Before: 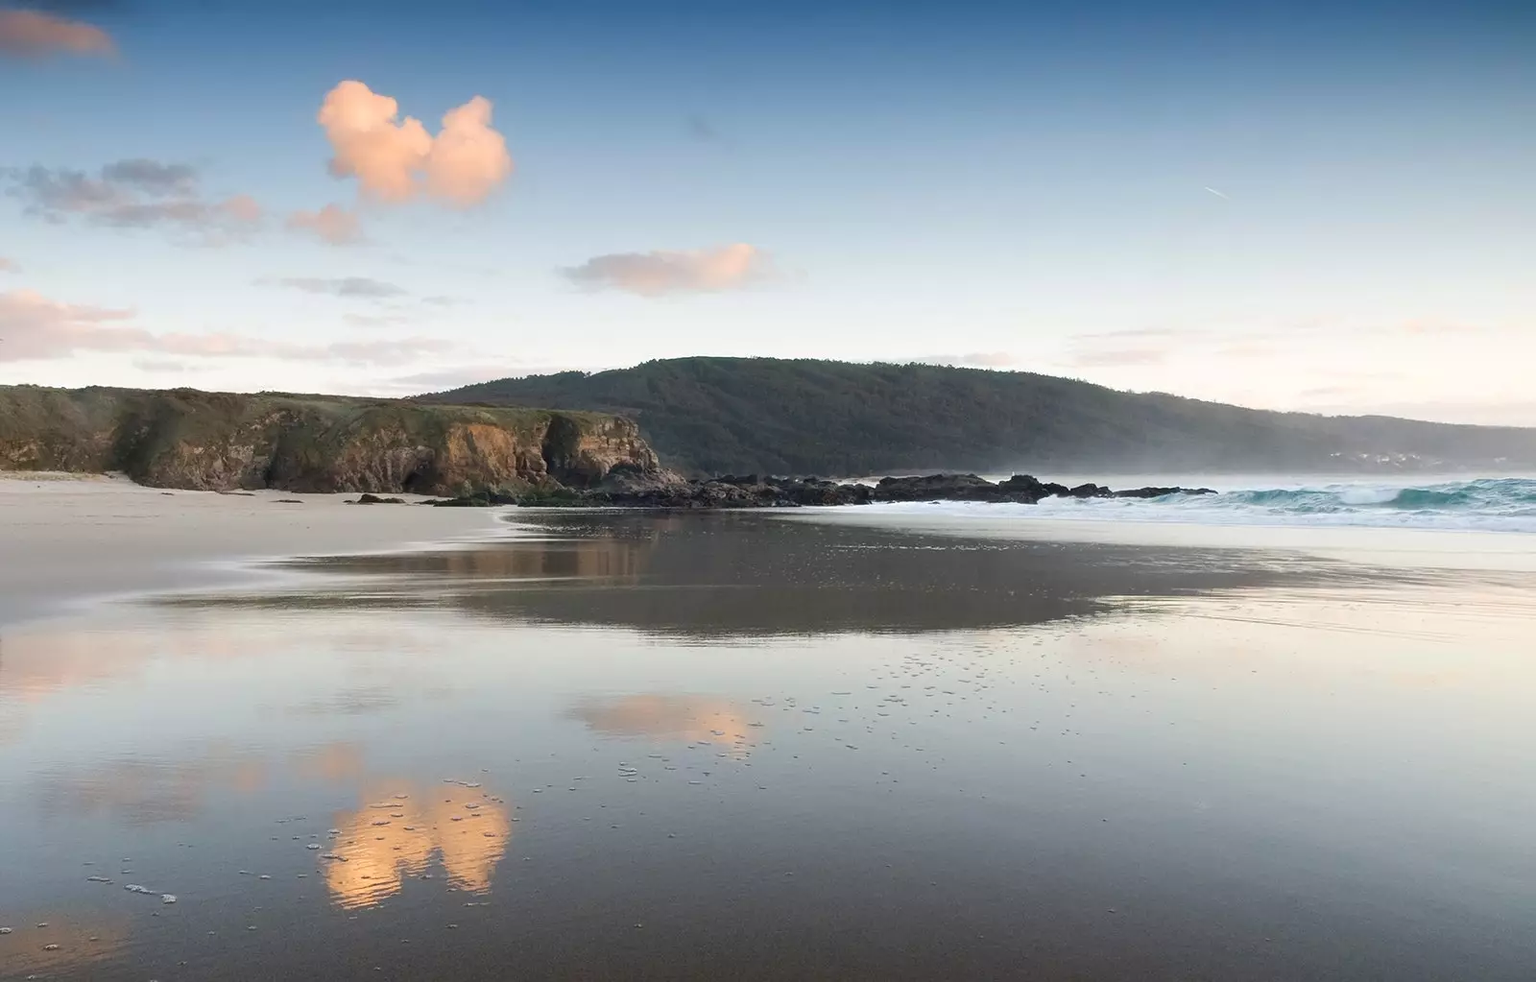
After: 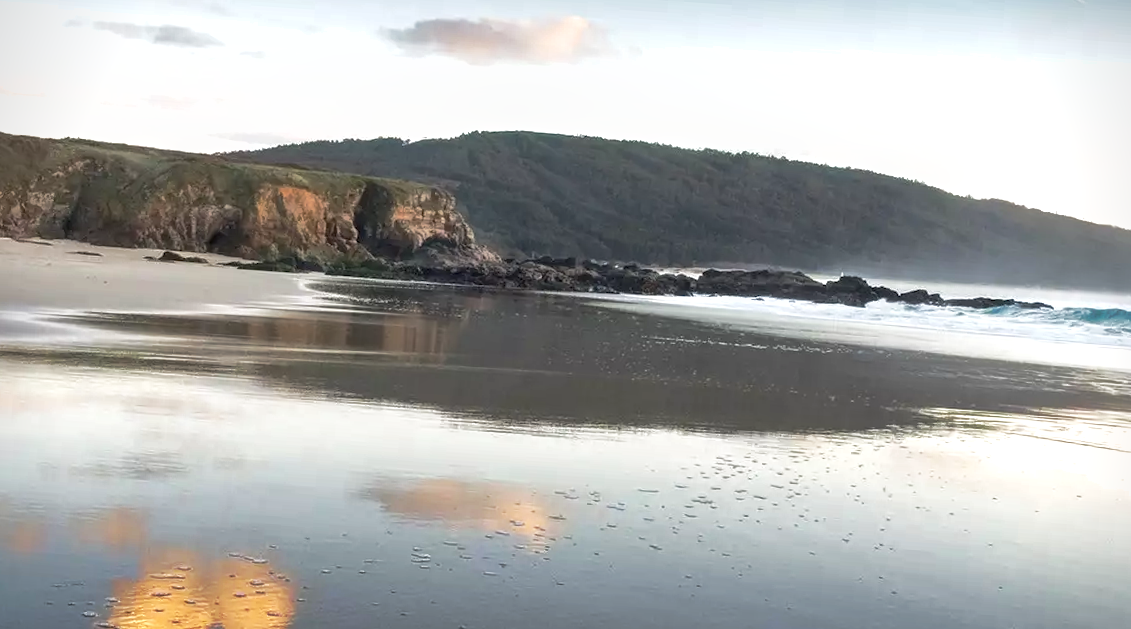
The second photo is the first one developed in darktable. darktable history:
local contrast: detail 130%
contrast brightness saturation: contrast 0.01, saturation -0.045
color balance rgb: white fulcrum 0.988 EV, perceptual saturation grading › global saturation -1.481%, perceptual brilliance grading › global brilliance 11.06%
shadows and highlights: shadows 39.24, highlights -59.82
vignetting: fall-off start 91.47%, brightness -0.554, saturation -0.001, unbound false
crop and rotate: angle -3.75°, left 9.742%, top 20.429%, right 12.438%, bottom 11.899%
base curve: curves: ch0 [(0, 0) (0.257, 0.25) (0.482, 0.586) (0.757, 0.871) (1, 1)], exposure shift 0.01, preserve colors none
